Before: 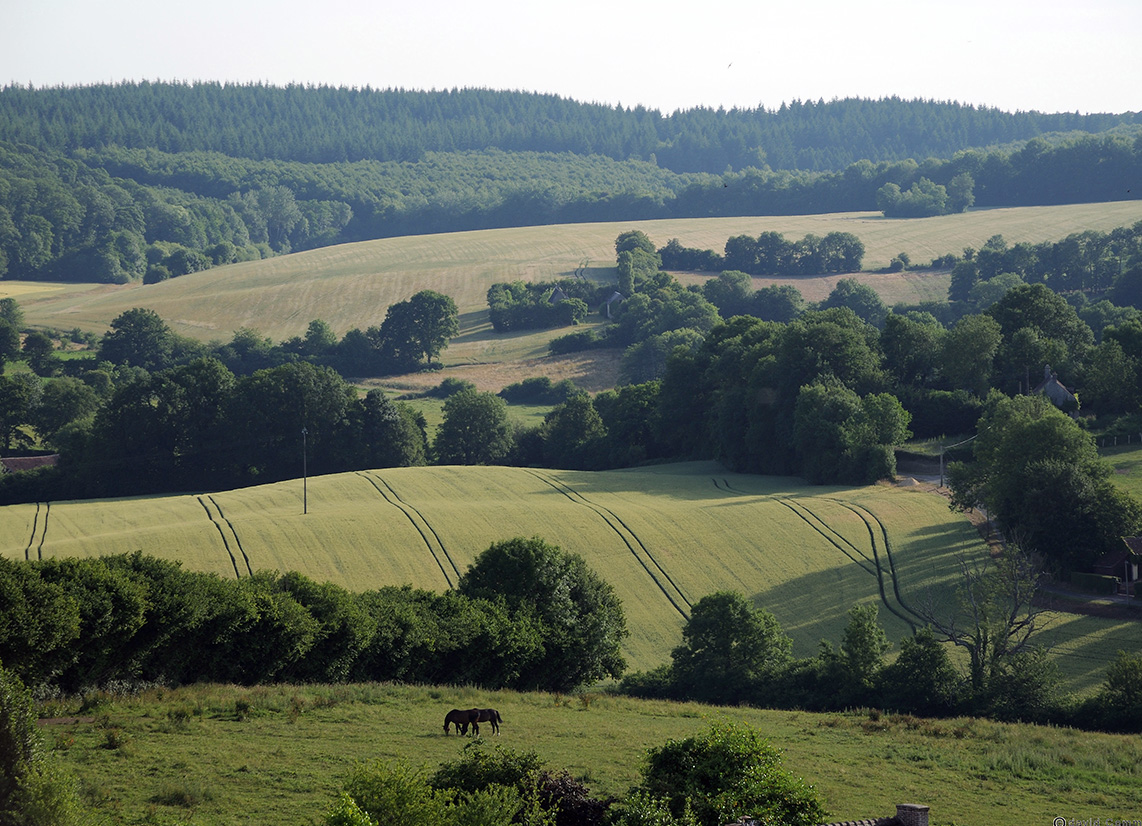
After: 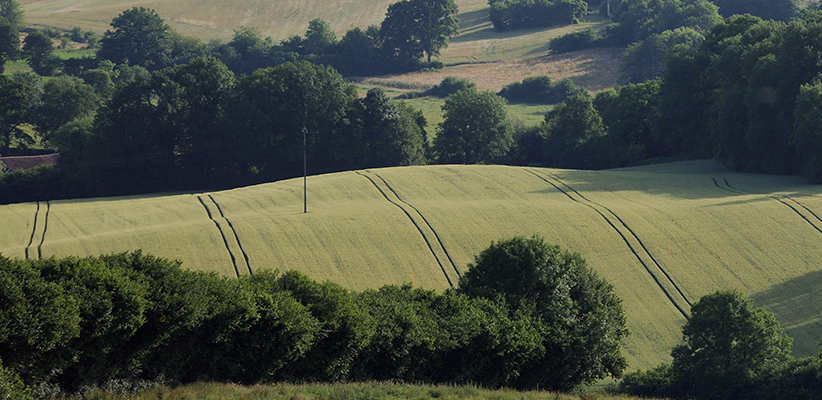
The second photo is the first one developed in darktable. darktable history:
crop: top 36.498%, right 27.964%, bottom 14.995%
white balance: red 1.004, blue 1.024
